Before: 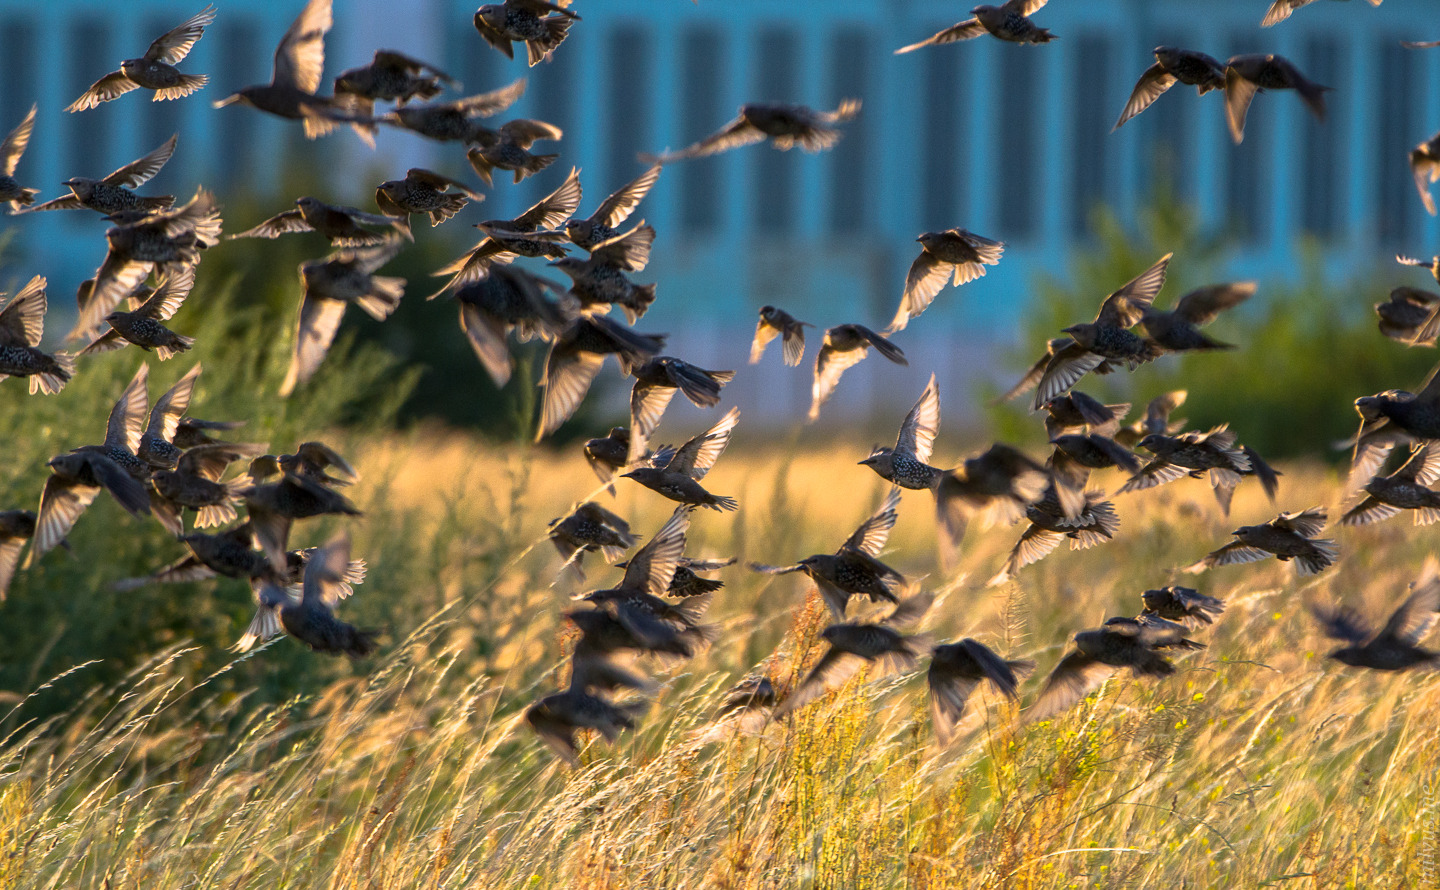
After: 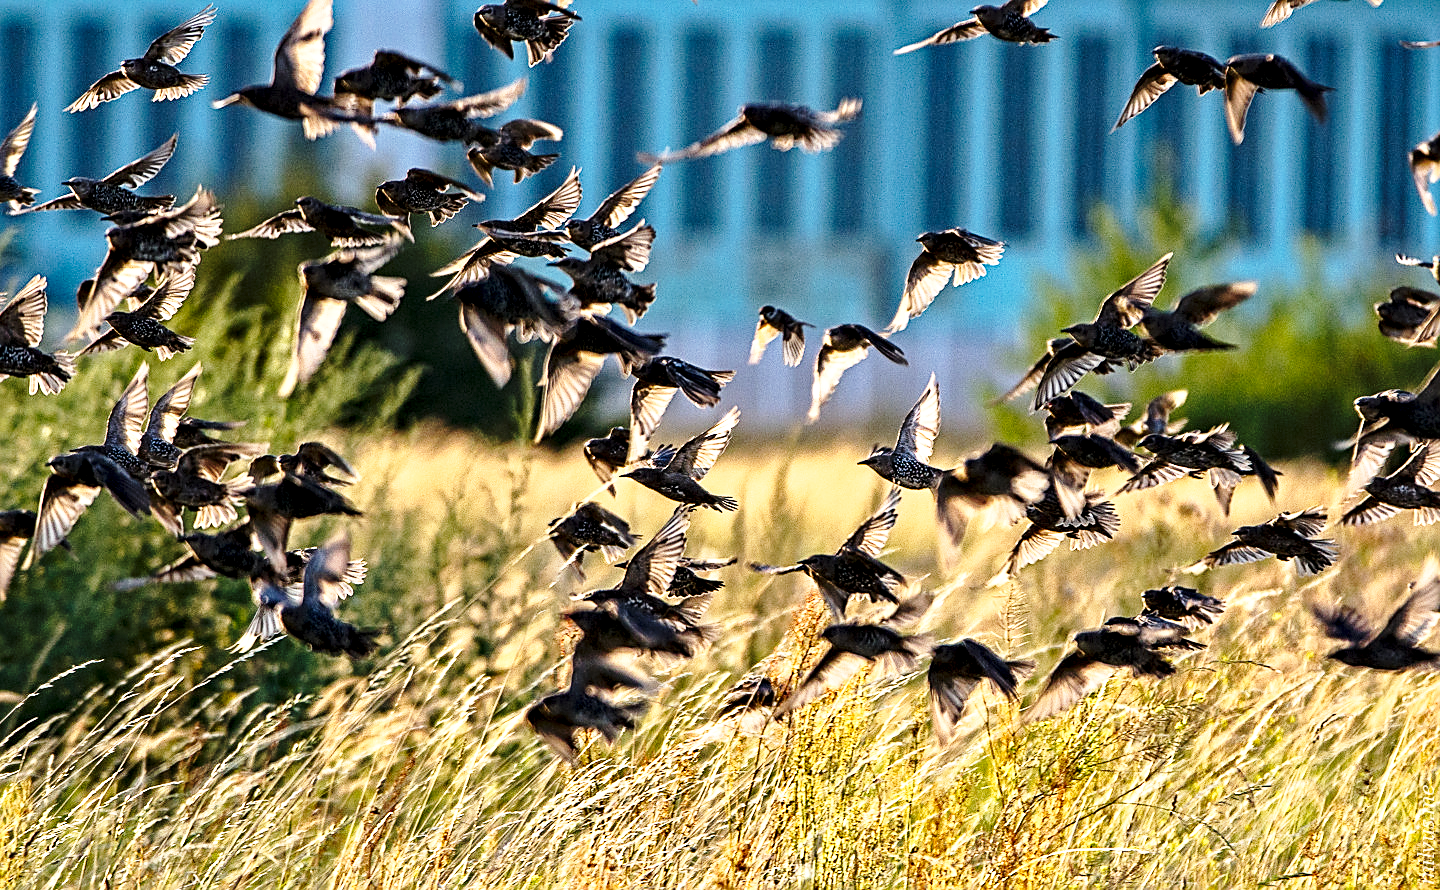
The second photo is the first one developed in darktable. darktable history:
sharpen: on, module defaults
base curve: curves: ch0 [(0, 0) (0.028, 0.03) (0.121, 0.232) (0.46, 0.748) (0.859, 0.968) (1, 1)], preserve colors none
contrast equalizer: octaves 7, y [[0.5, 0.542, 0.583, 0.625, 0.667, 0.708], [0.5 ×6], [0.5 ×6], [0 ×6], [0 ×6]]
